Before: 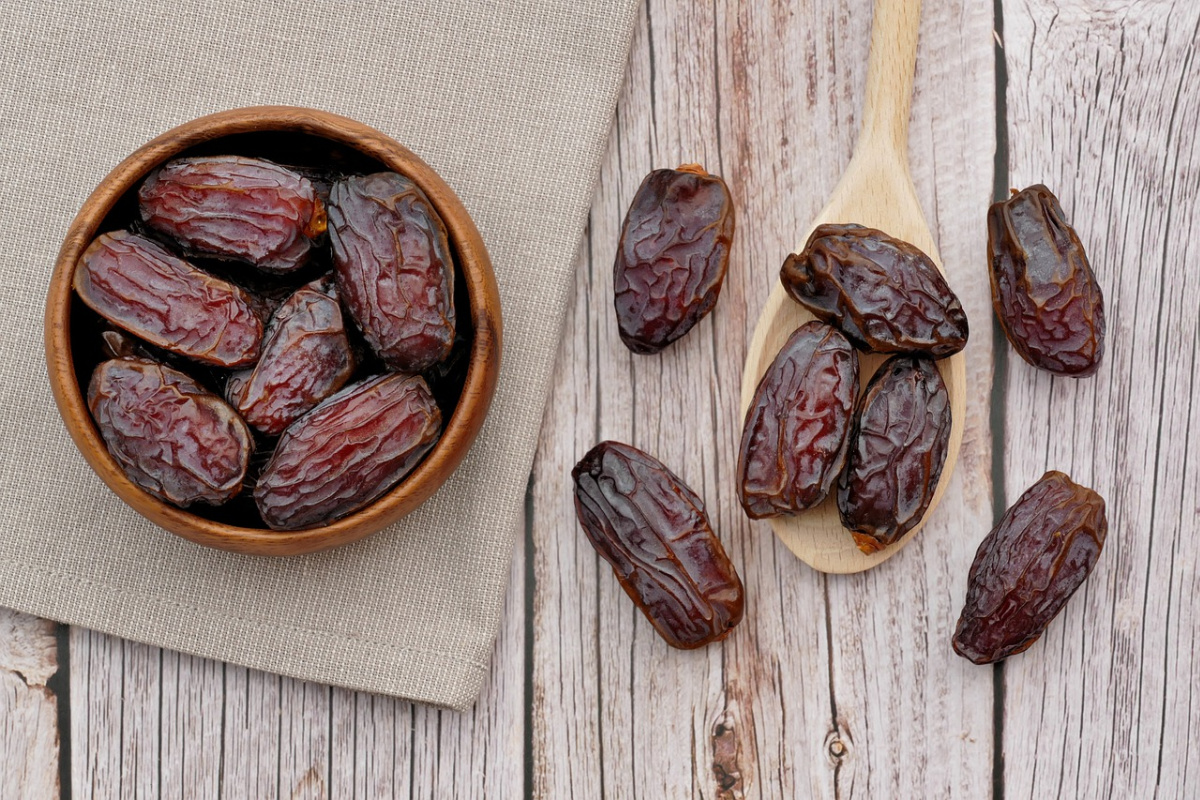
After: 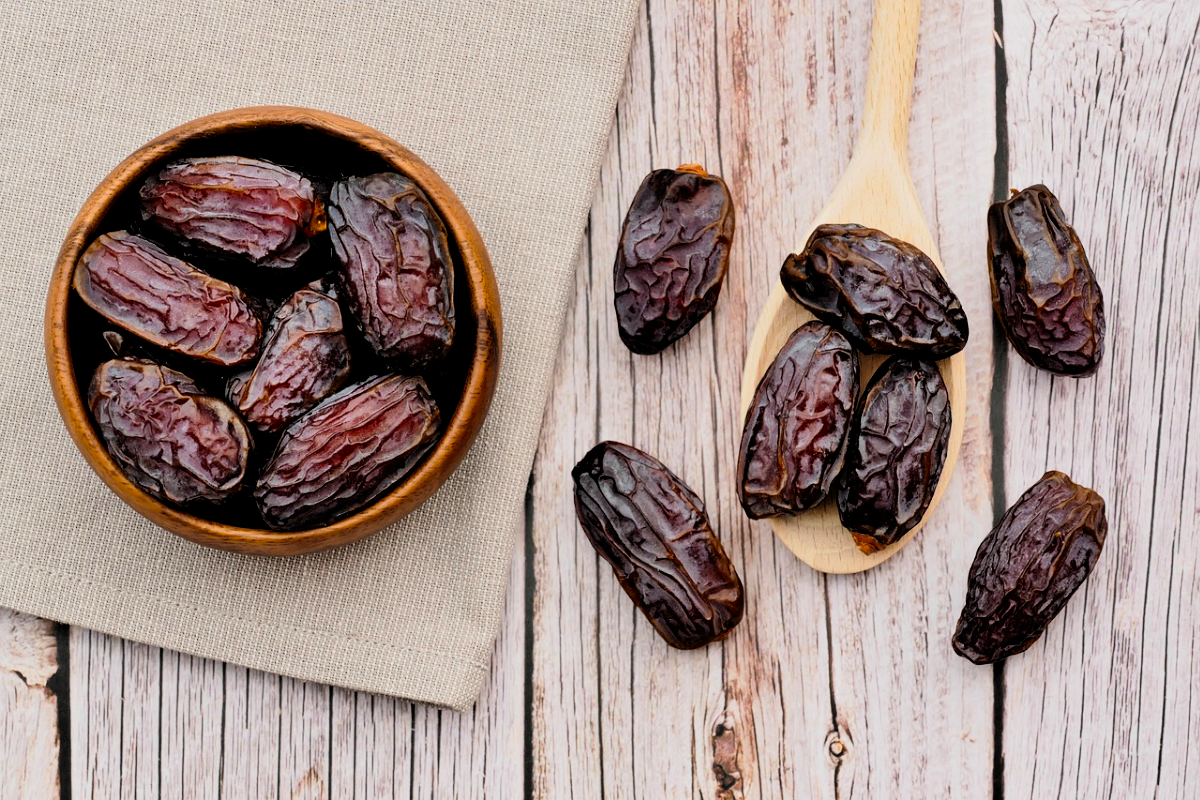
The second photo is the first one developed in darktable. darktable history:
tone equalizer: -8 EV -0.729 EV, -7 EV -0.698 EV, -6 EV -0.622 EV, -5 EV -0.367 EV, -3 EV 0.402 EV, -2 EV 0.6 EV, -1 EV 0.677 EV, +0 EV 0.775 EV, edges refinement/feathering 500, mask exposure compensation -1.57 EV, preserve details no
filmic rgb: black relative exposure -7.56 EV, white relative exposure 4.63 EV, target black luminance 0%, hardness 3.51, latitude 50.3%, contrast 1.038, highlights saturation mix 8.92%, shadows ↔ highlights balance -0.202%, preserve chrominance RGB euclidean norm, color science v5 (2021), contrast in shadows safe, contrast in highlights safe
